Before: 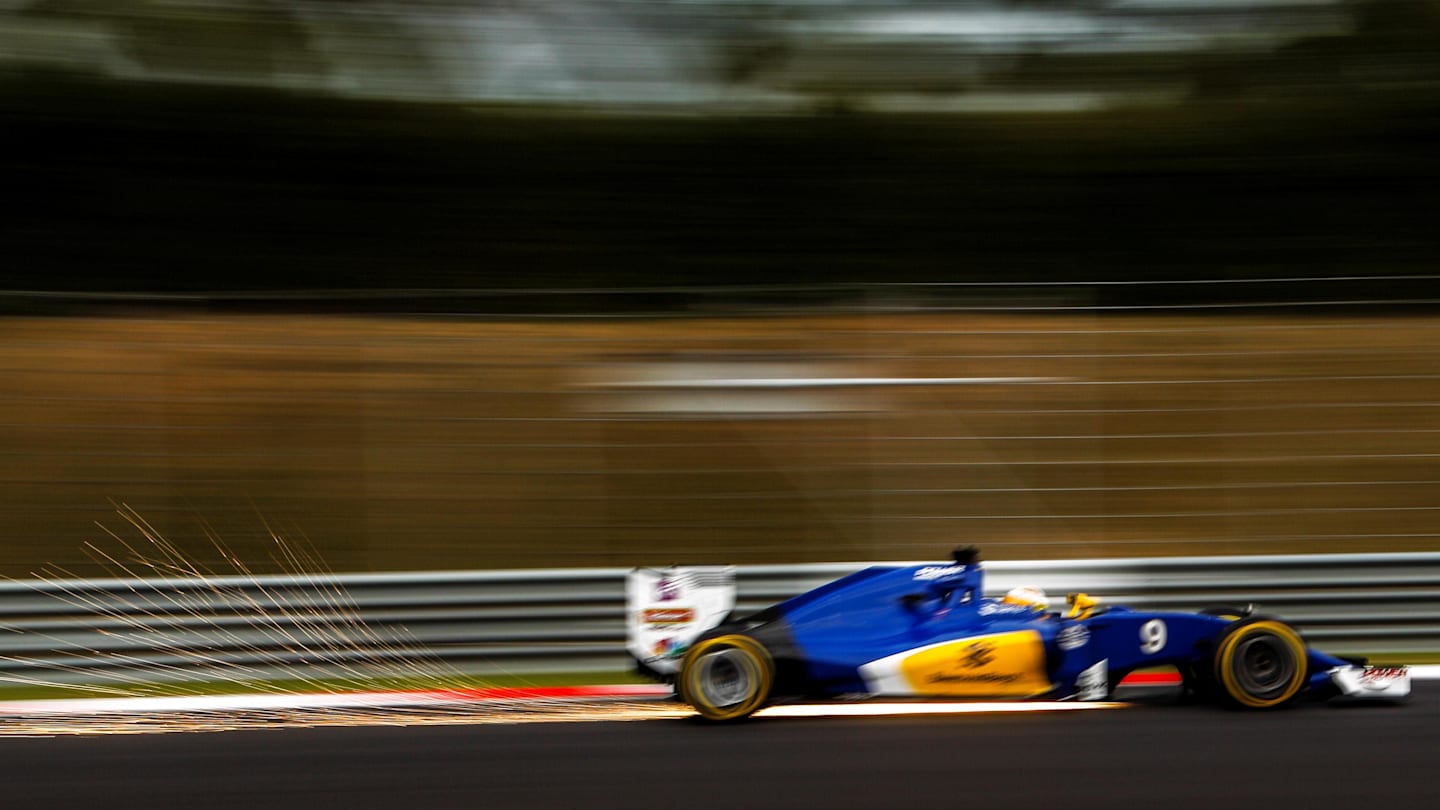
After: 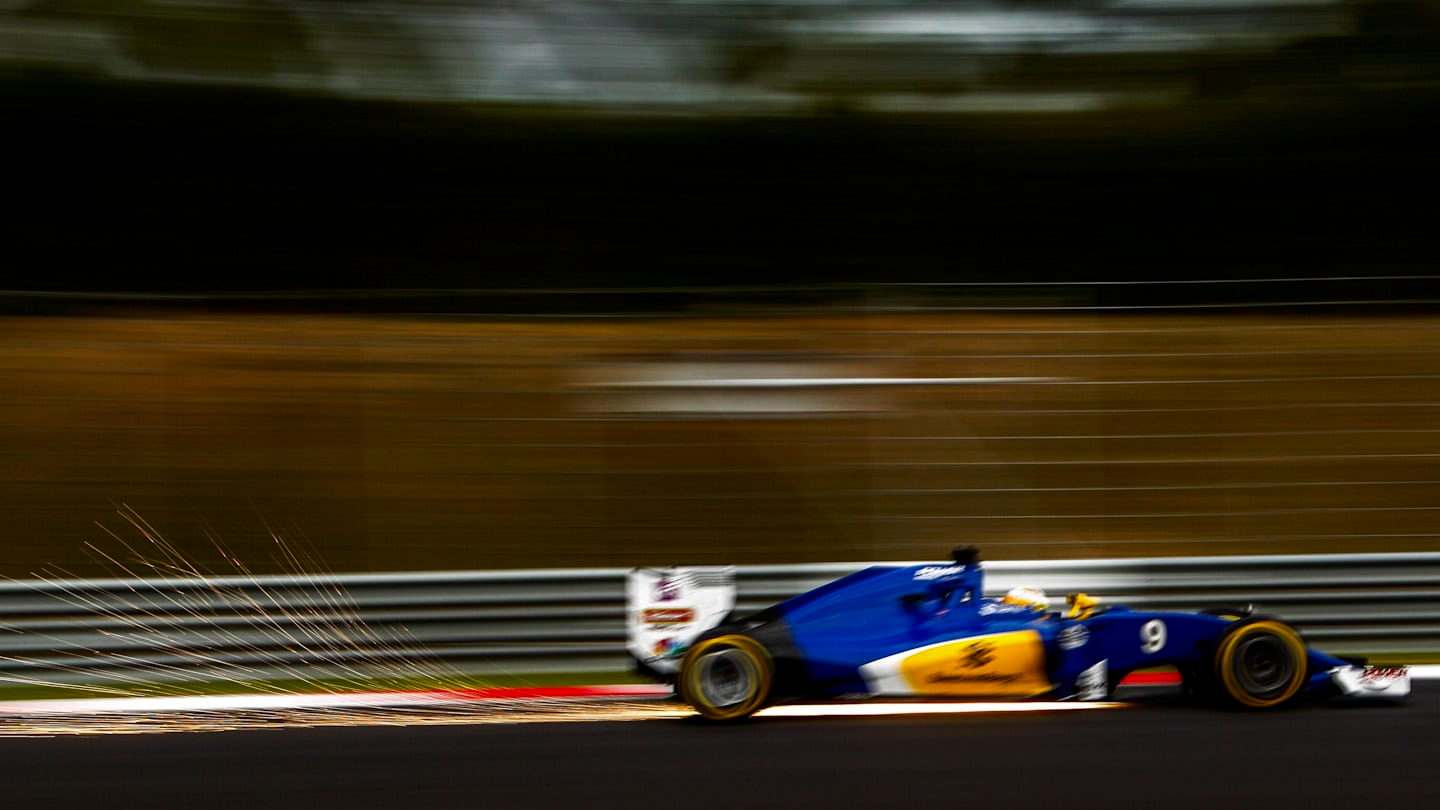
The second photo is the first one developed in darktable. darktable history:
contrast brightness saturation: contrast 0.066, brightness -0.133, saturation 0.048
